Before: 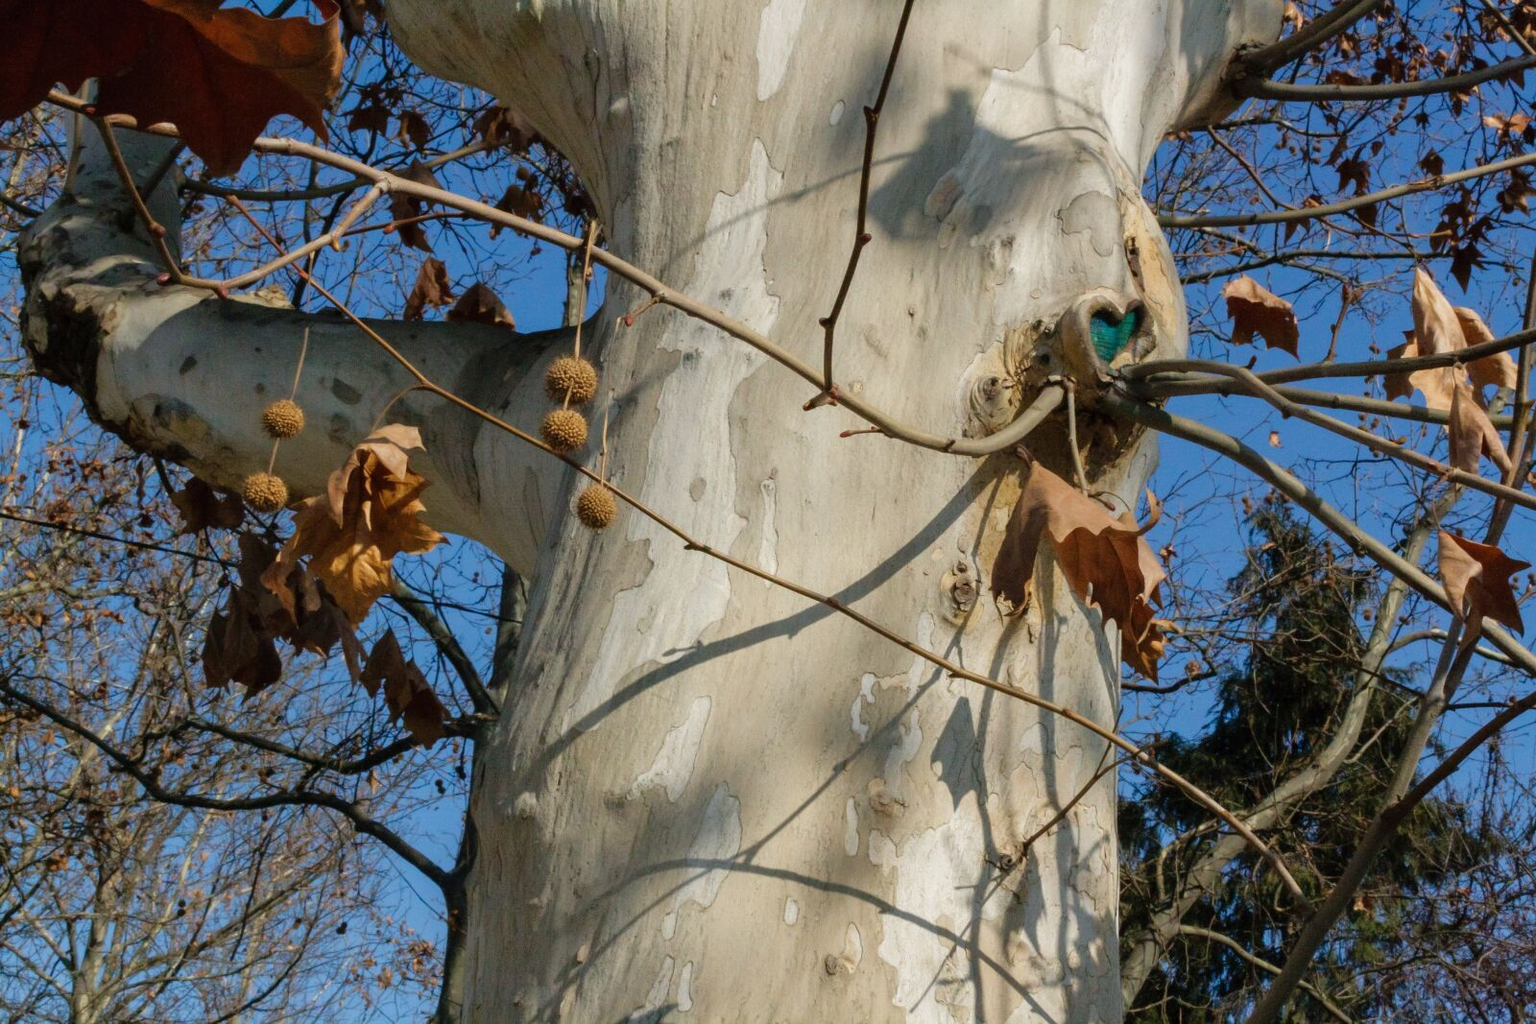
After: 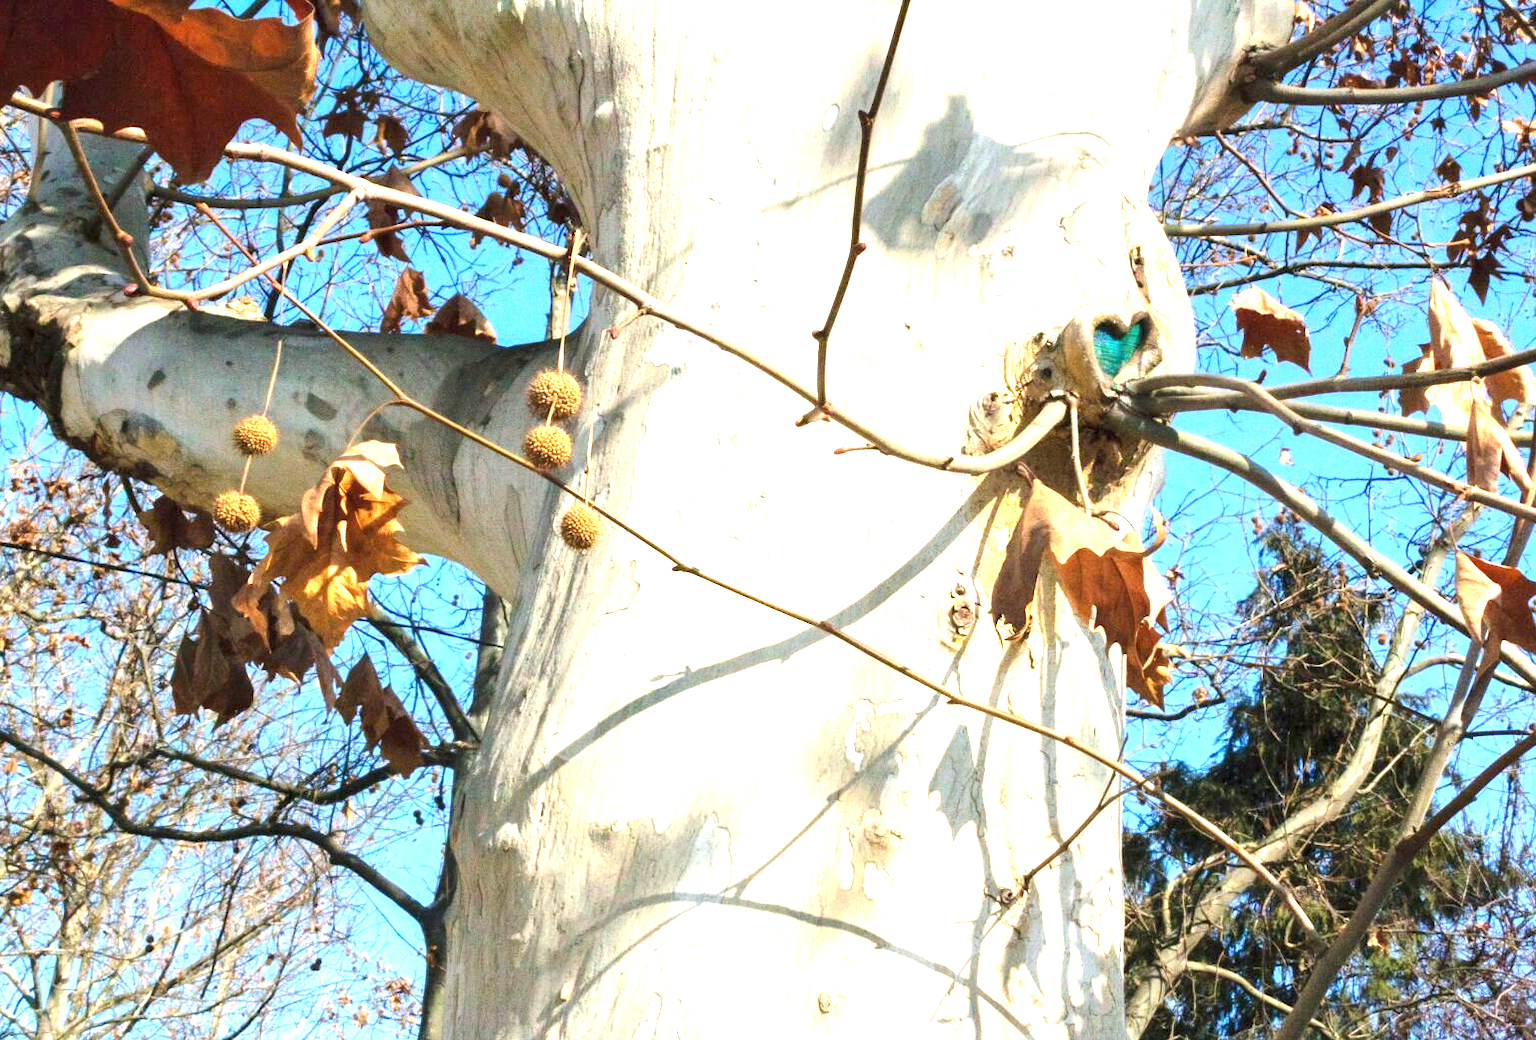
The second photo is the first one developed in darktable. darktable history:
exposure: exposure 2.25 EV, compensate highlight preservation false
crop and rotate: left 2.548%, right 1.195%, bottom 2.22%
